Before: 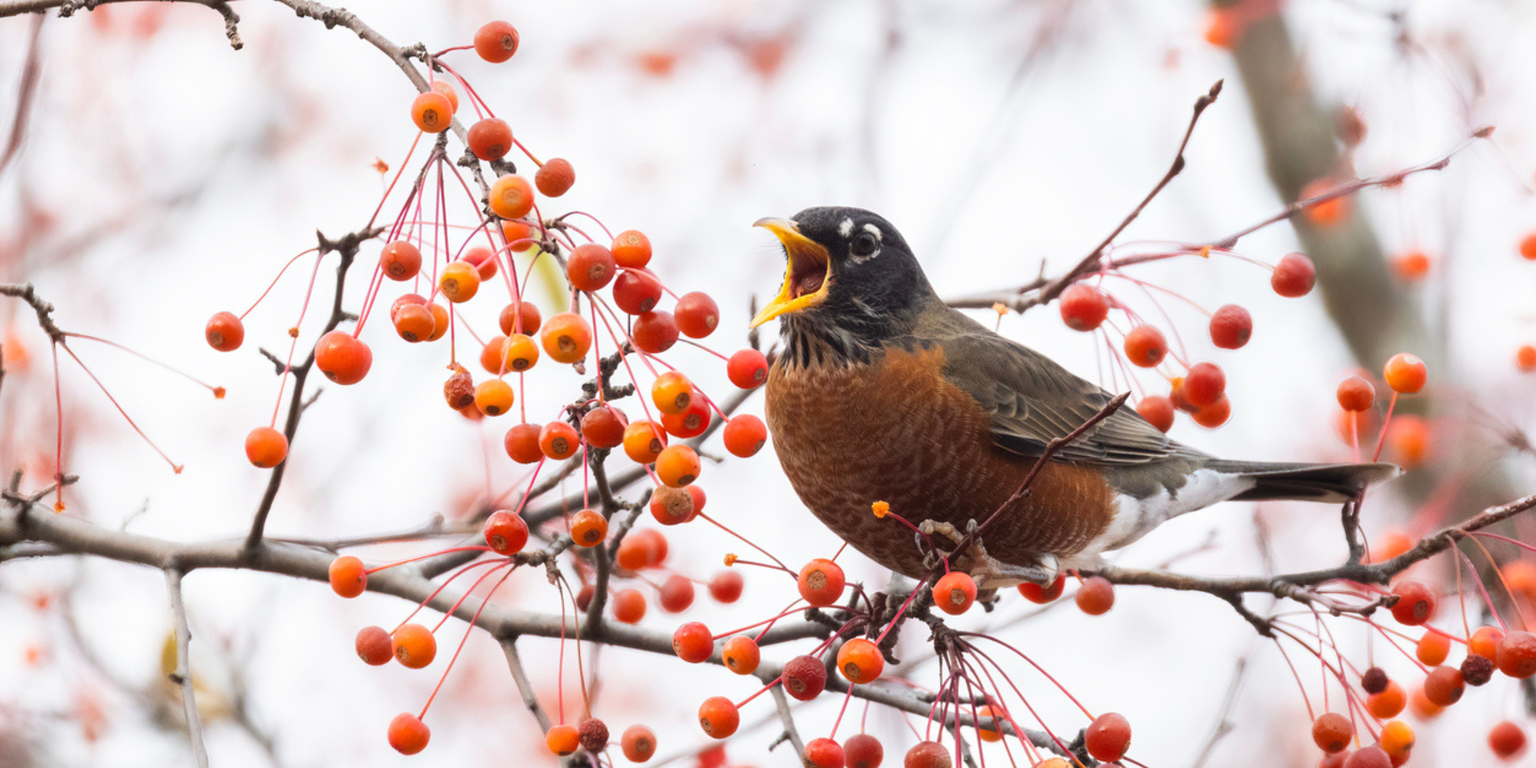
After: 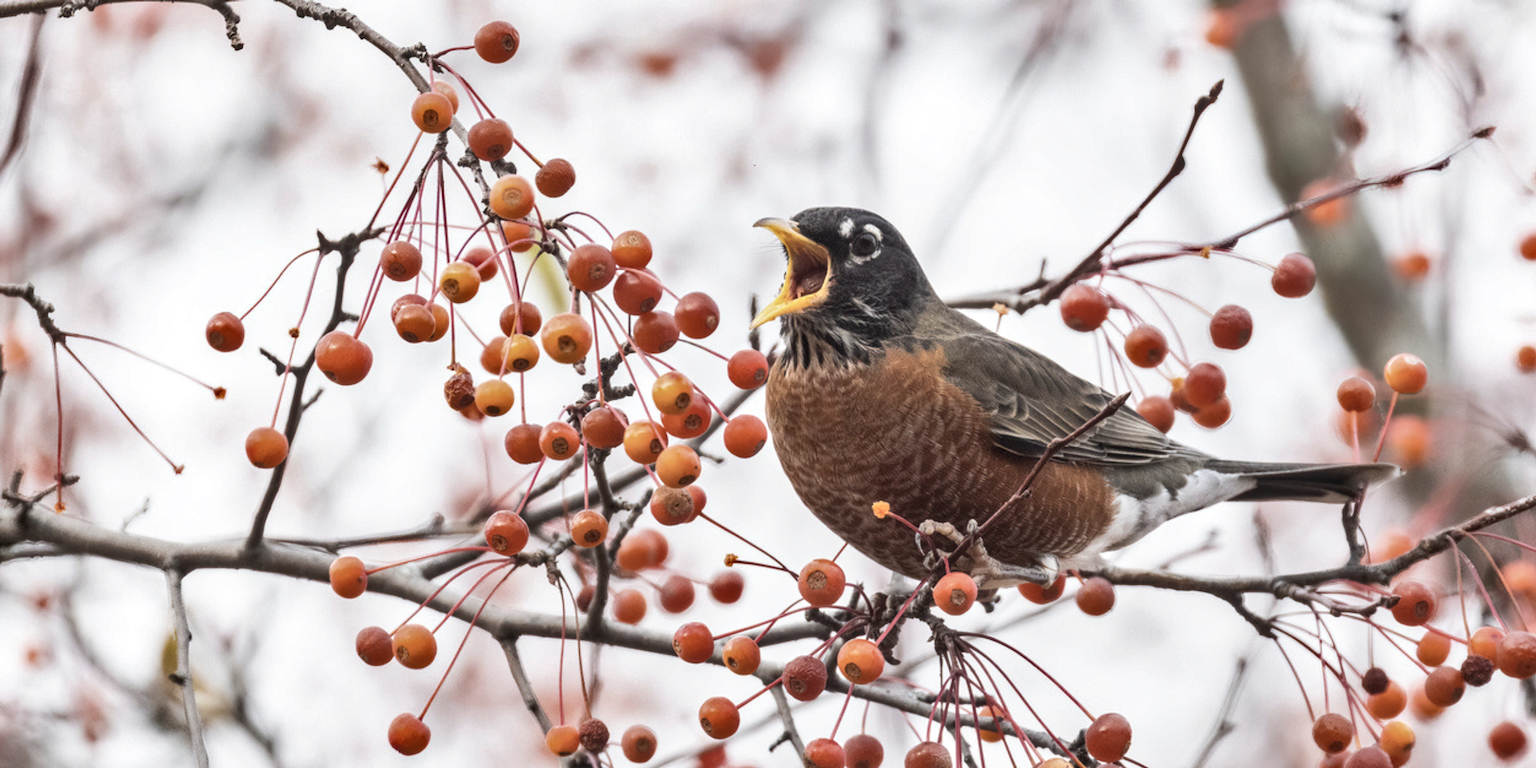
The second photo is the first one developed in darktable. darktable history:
local contrast: on, module defaults
shadows and highlights: soften with gaussian
contrast brightness saturation: contrast 0.1, saturation -0.36
